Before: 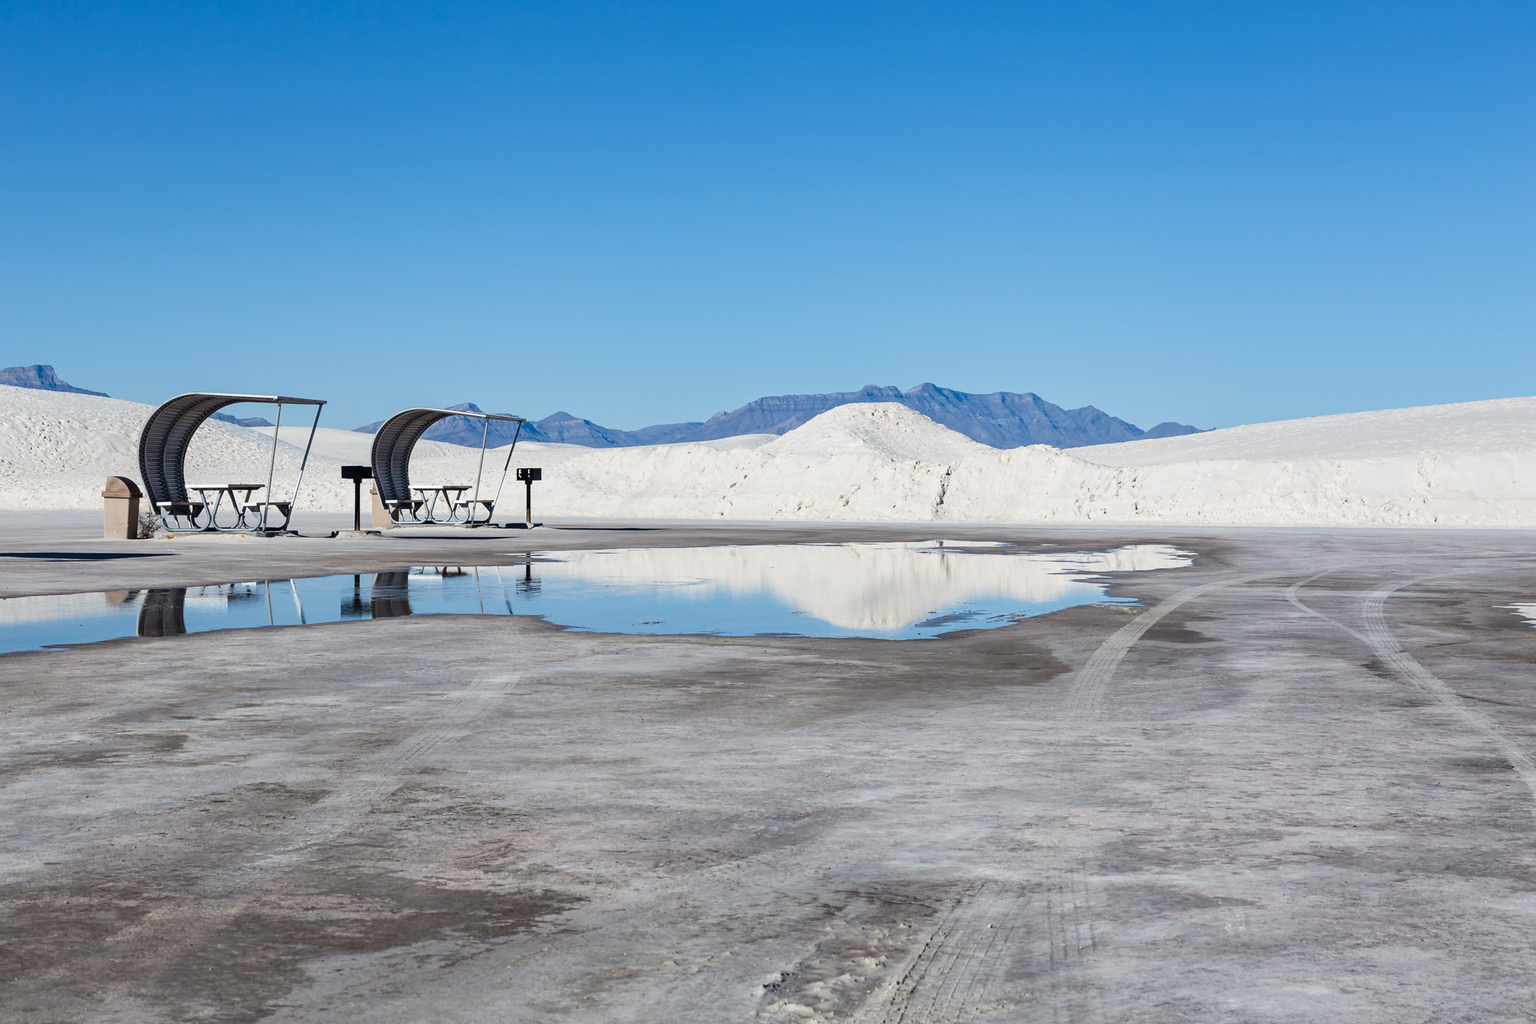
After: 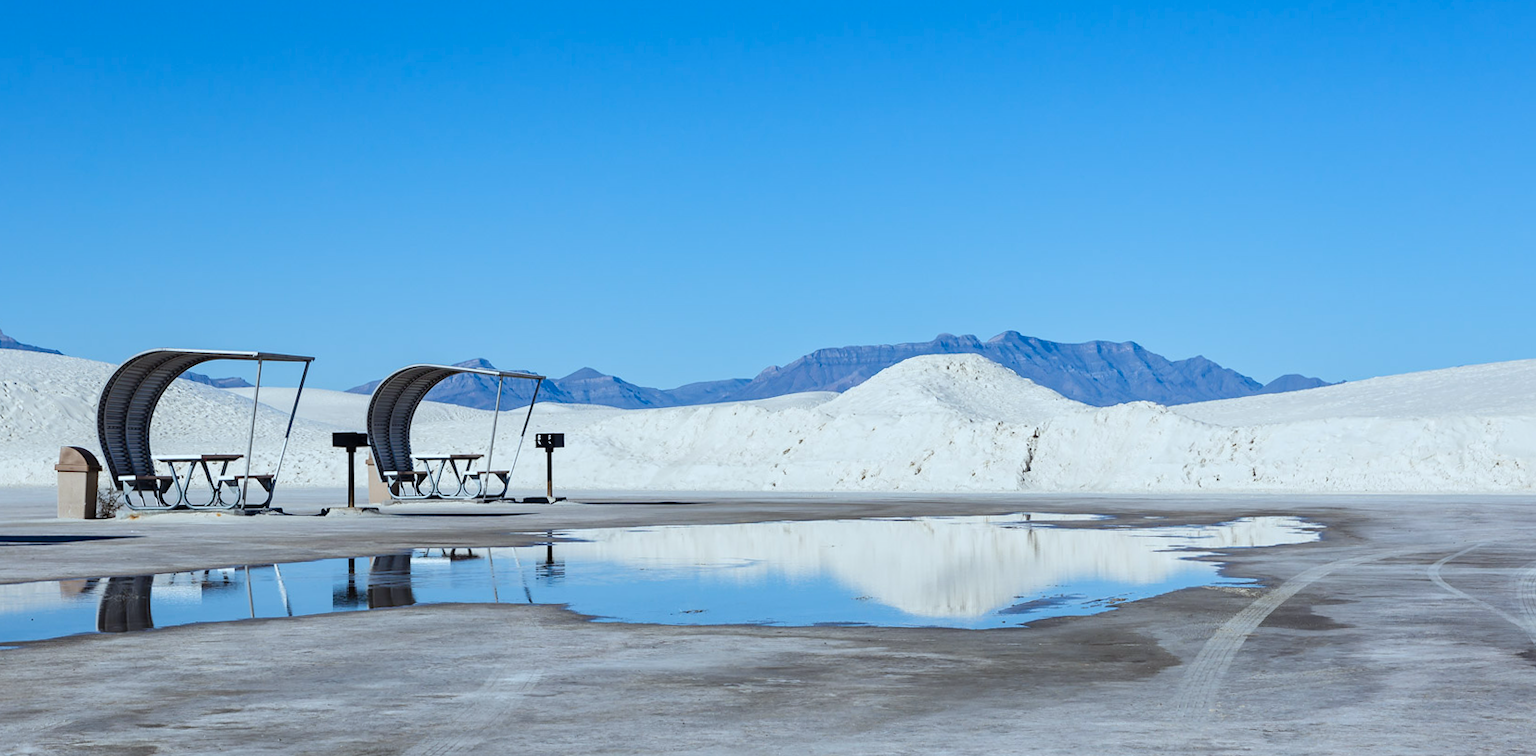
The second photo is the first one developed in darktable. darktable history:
crop: left 3.015%, top 8.969%, right 9.647%, bottom 26.457%
contrast brightness saturation: saturation 0.13
white balance: red 0.925, blue 1.046
rotate and perspective: rotation -0.45°, automatic cropping original format, crop left 0.008, crop right 0.992, crop top 0.012, crop bottom 0.988
